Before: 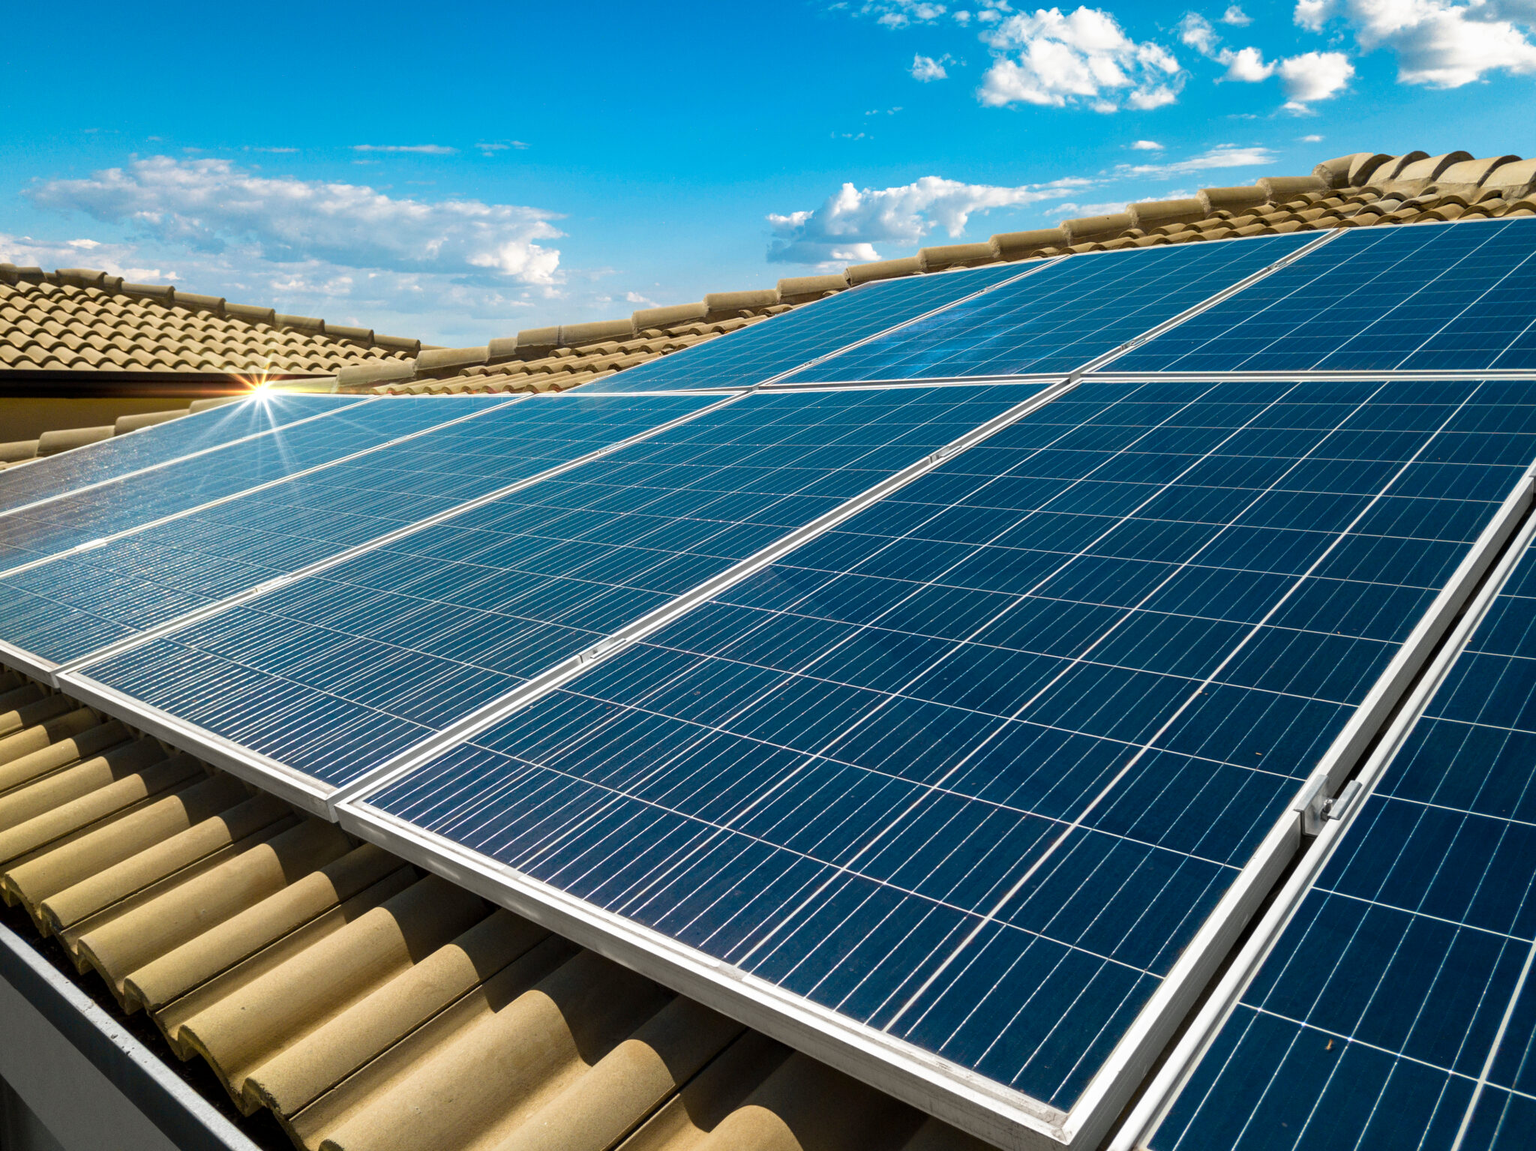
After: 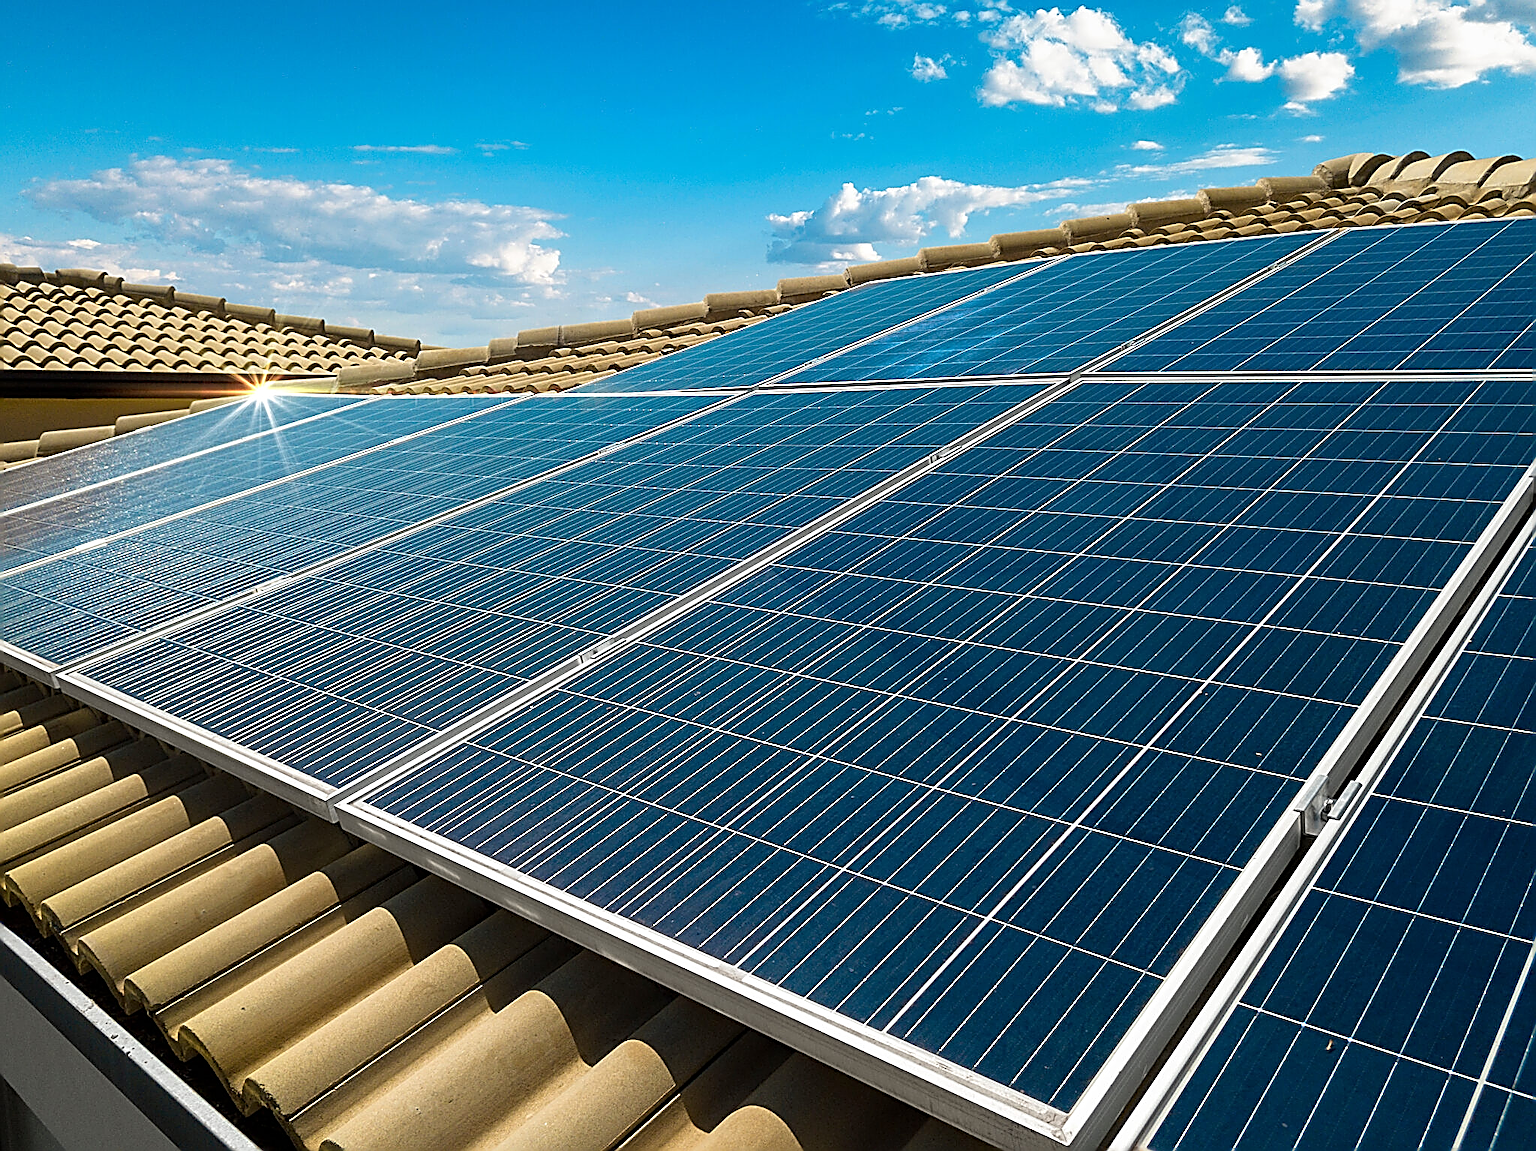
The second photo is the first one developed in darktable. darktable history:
sharpen: amount 1.861
tone equalizer: on, module defaults
